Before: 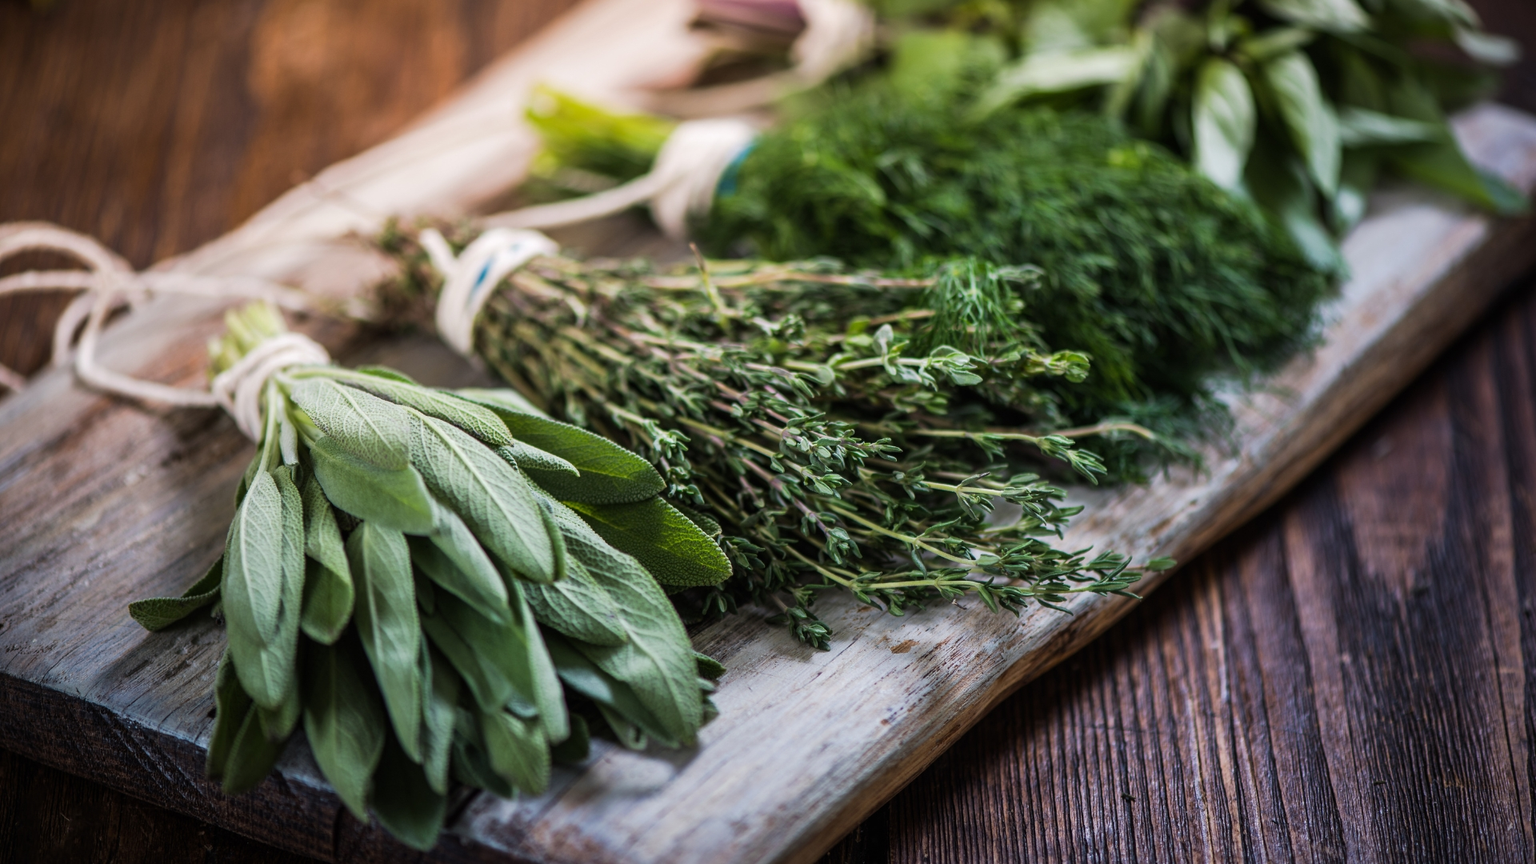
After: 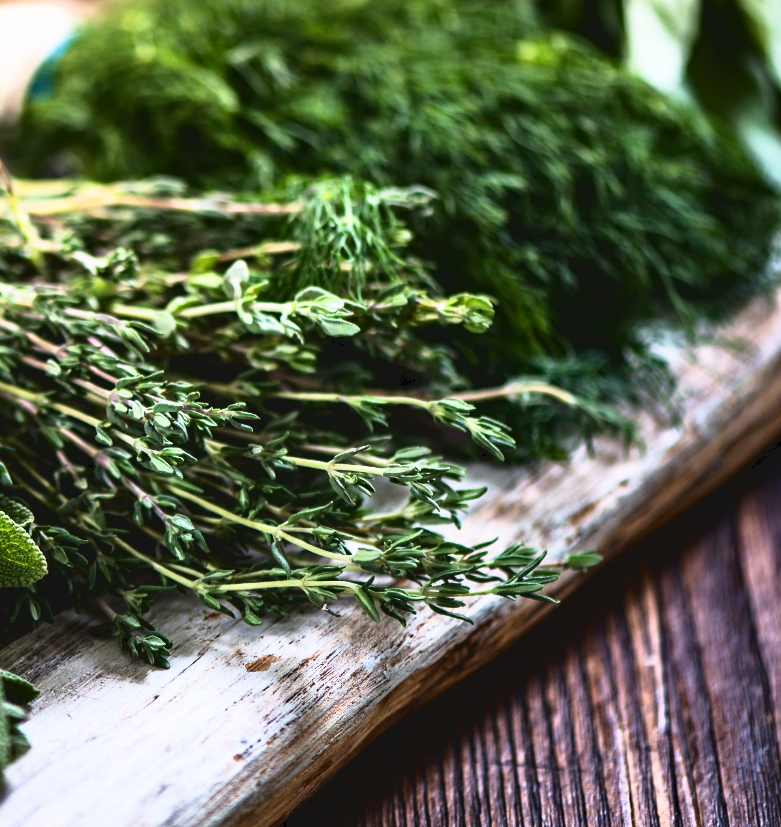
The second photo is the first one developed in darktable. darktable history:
tone curve: curves: ch0 [(0, 0) (0.003, 0.063) (0.011, 0.063) (0.025, 0.063) (0.044, 0.066) (0.069, 0.071) (0.1, 0.09) (0.136, 0.116) (0.177, 0.144) (0.224, 0.192) (0.277, 0.246) (0.335, 0.311) (0.399, 0.399) (0.468, 0.49) (0.543, 0.589) (0.623, 0.709) (0.709, 0.827) (0.801, 0.918) (0.898, 0.969) (1, 1)], color space Lab, independent channels, preserve colors none
crop: left 45.26%, top 13.448%, right 14.058%, bottom 9.926%
base curve: curves: ch0 [(0, 0) (0.495, 0.917) (1, 1)], preserve colors none
haze removal: compatibility mode true, adaptive false
exposure: exposure -0.547 EV, compensate highlight preservation false
